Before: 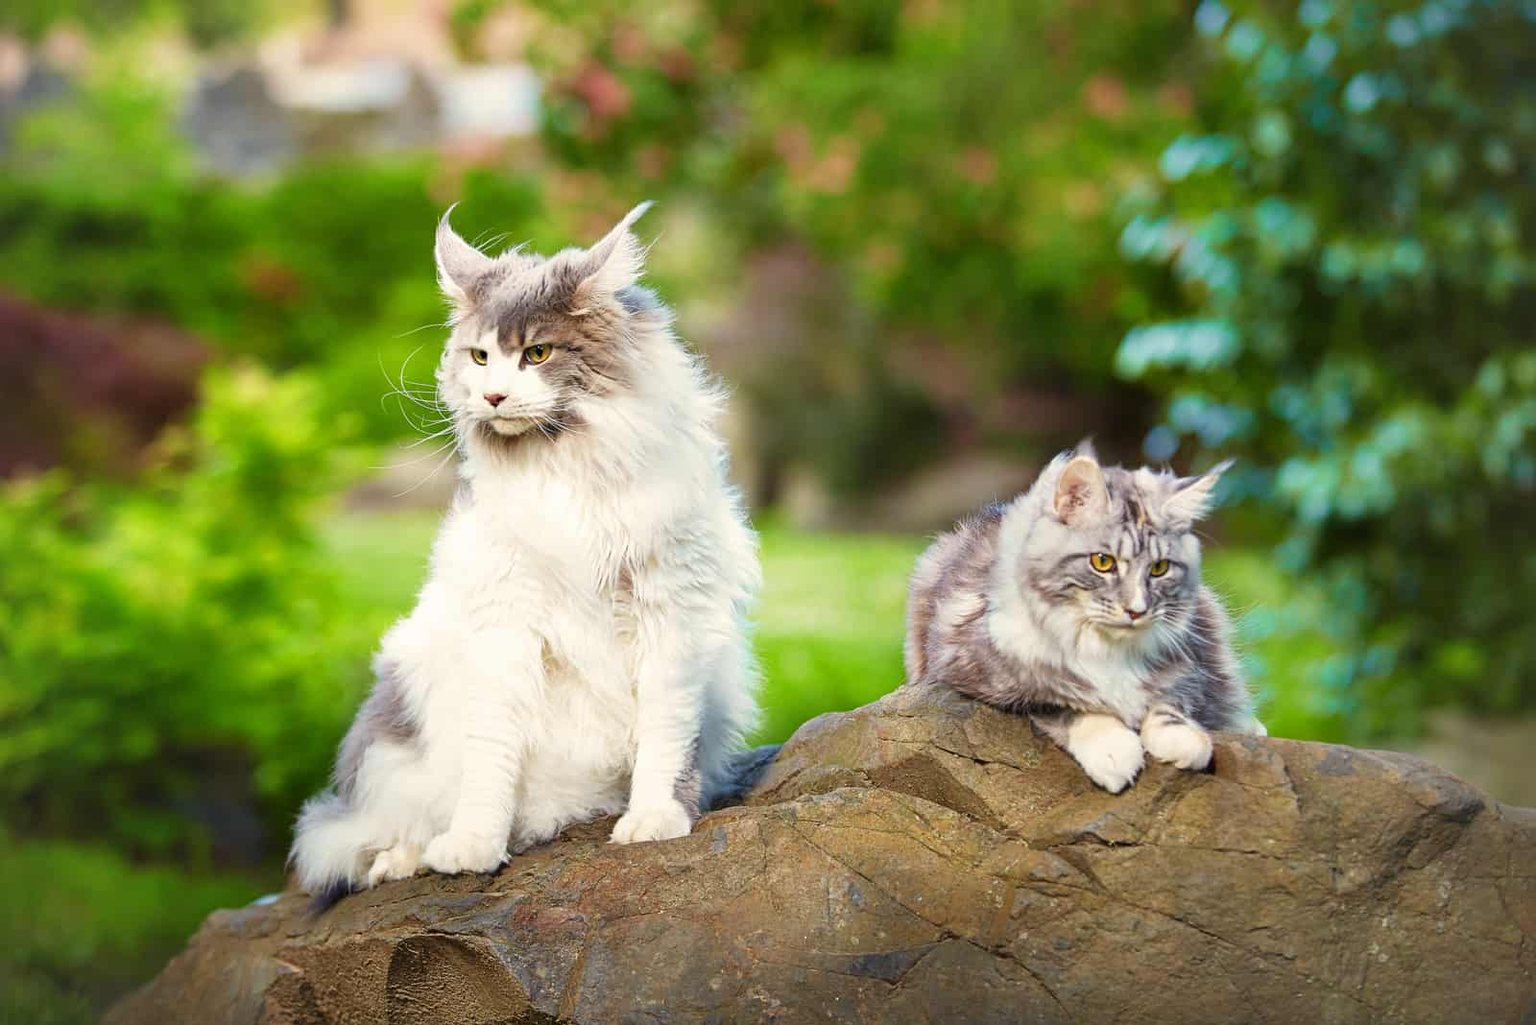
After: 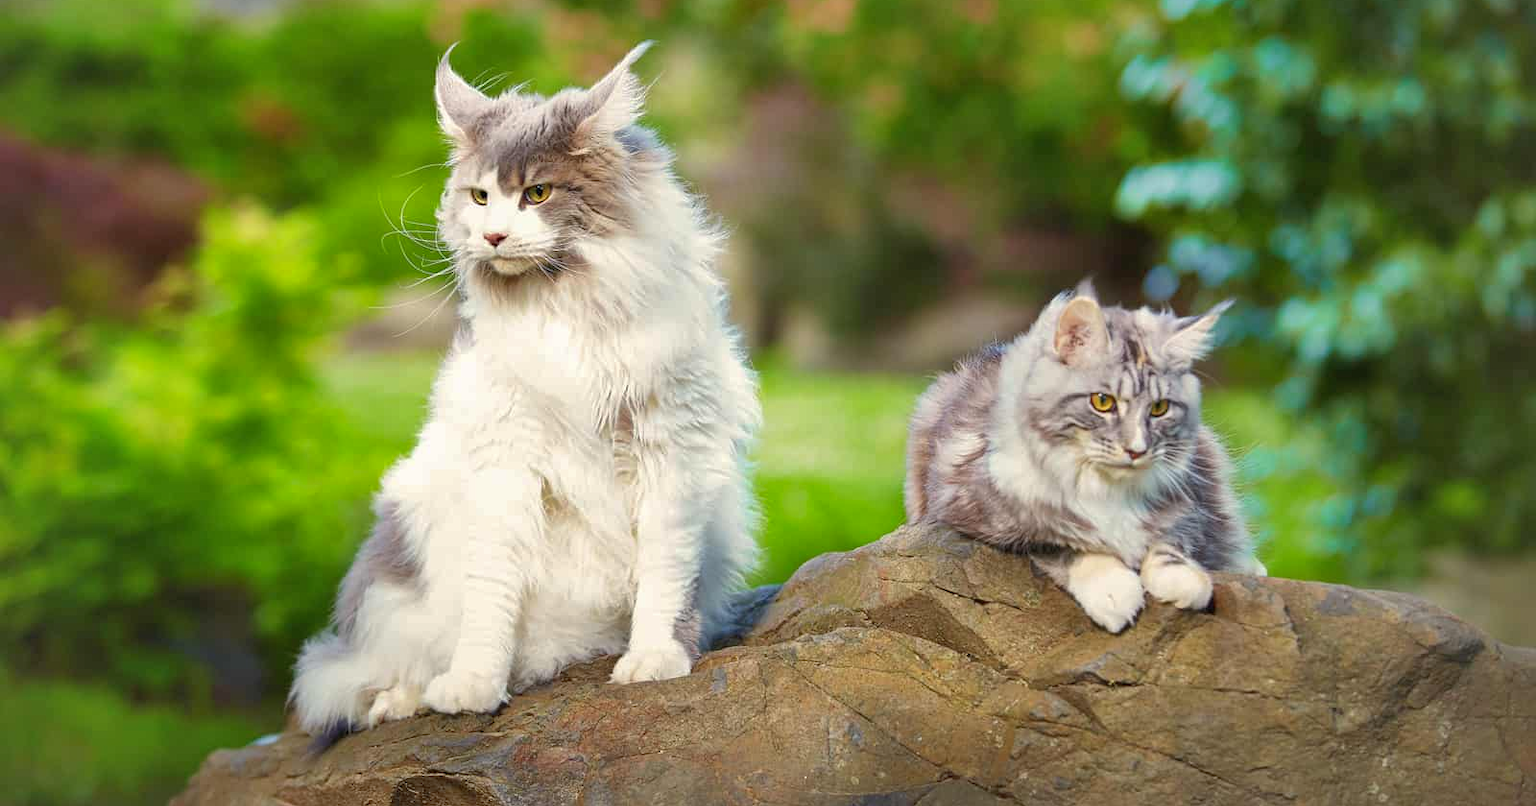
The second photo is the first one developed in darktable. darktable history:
crop and rotate: top 15.728%, bottom 5.553%
shadows and highlights: on, module defaults
